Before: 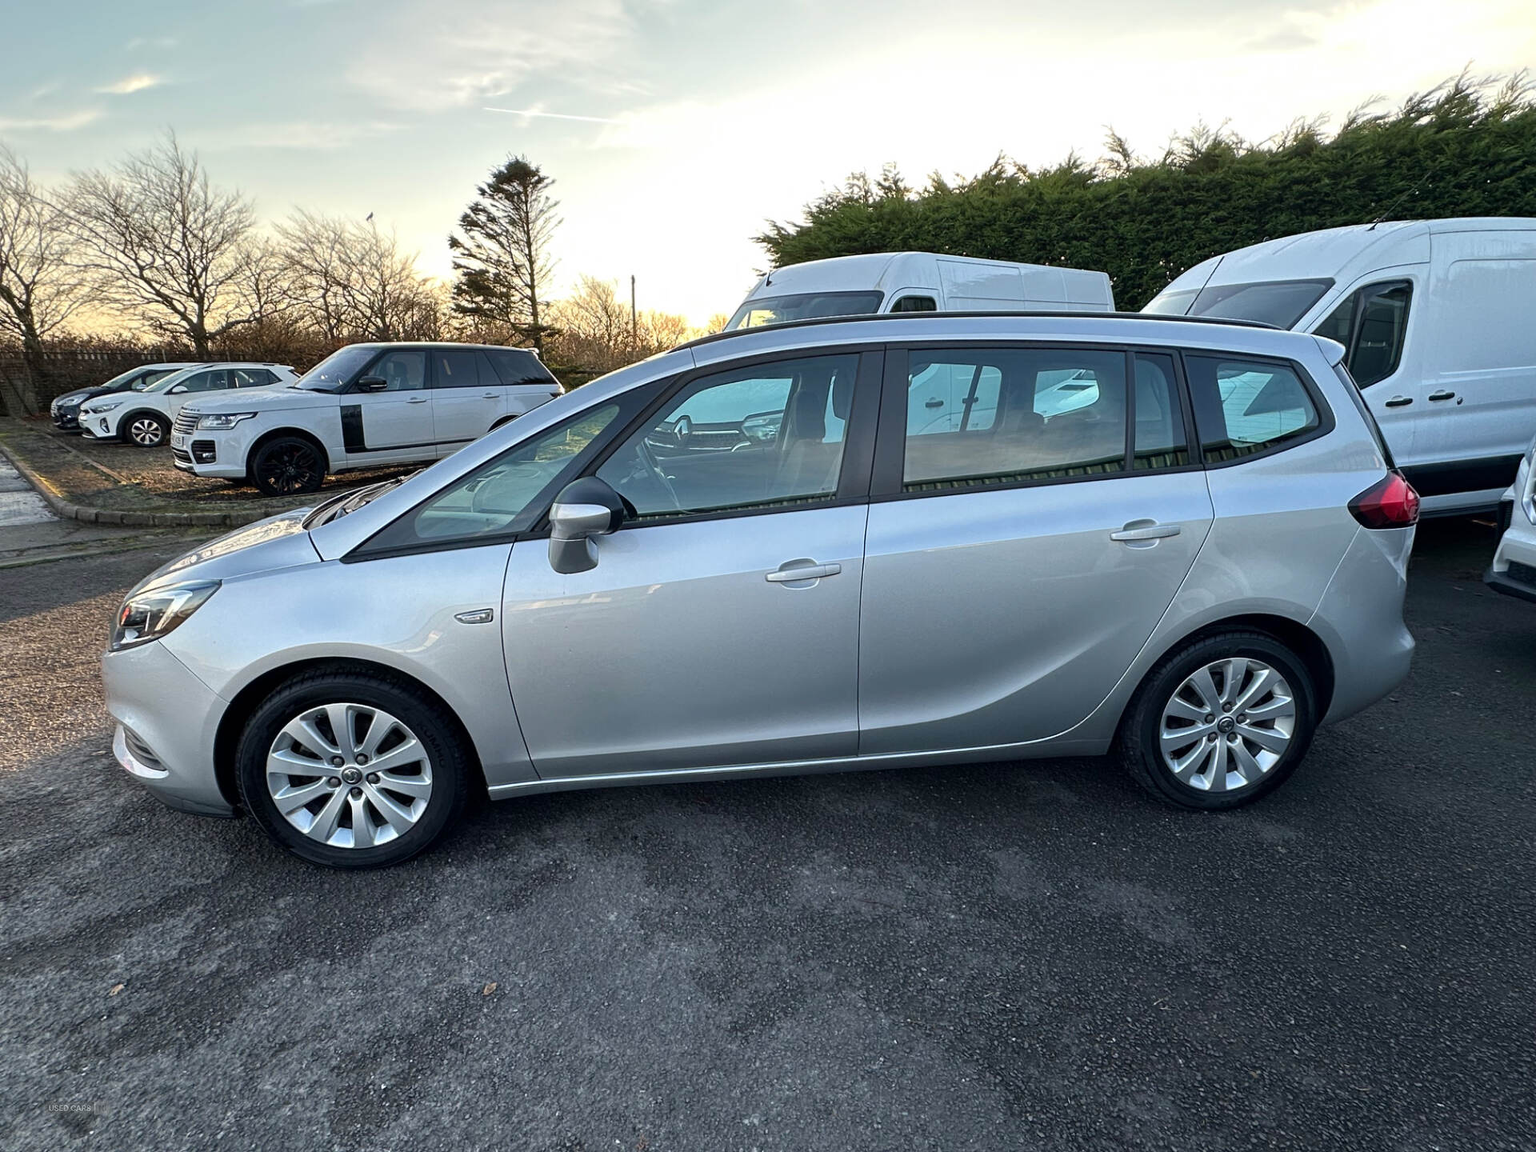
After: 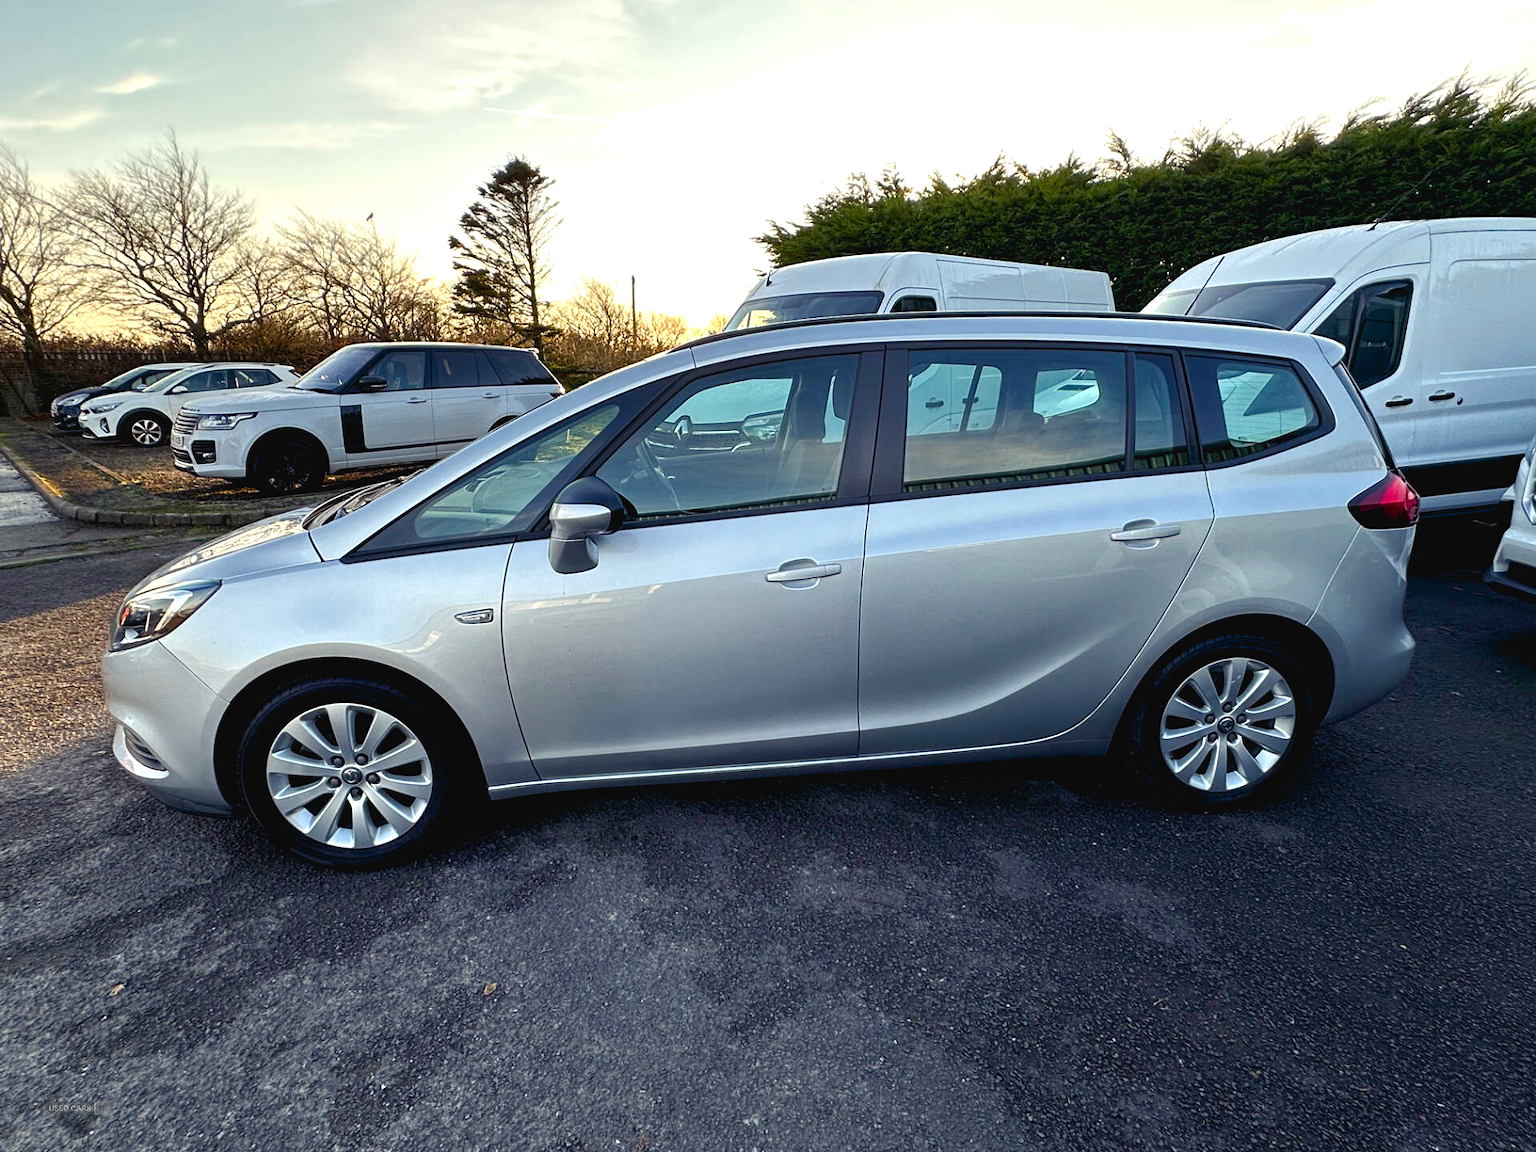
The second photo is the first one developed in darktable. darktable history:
color balance rgb: shadows lift › luminance -21.66%, shadows lift › chroma 6.57%, shadows lift › hue 270°, power › chroma 0.68%, power › hue 60°, highlights gain › luminance 6.08%, highlights gain › chroma 1.33%, highlights gain › hue 90°, global offset › luminance -0.87%, perceptual saturation grading › global saturation 26.86%, perceptual saturation grading › highlights -28.39%, perceptual saturation grading › mid-tones 15.22%, perceptual saturation grading › shadows 33.98%, perceptual brilliance grading › highlights 10%, perceptual brilliance grading › mid-tones 5%
contrast brightness saturation: contrast -0.08, brightness -0.04, saturation -0.11
